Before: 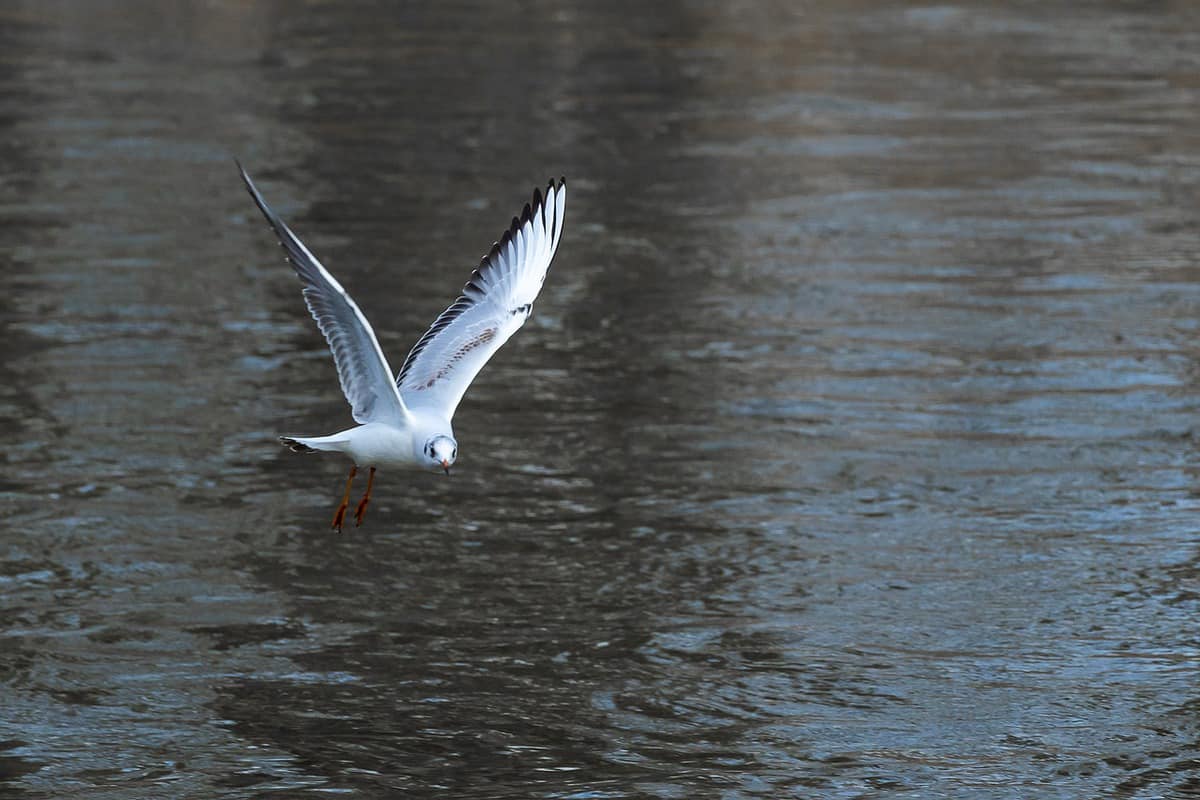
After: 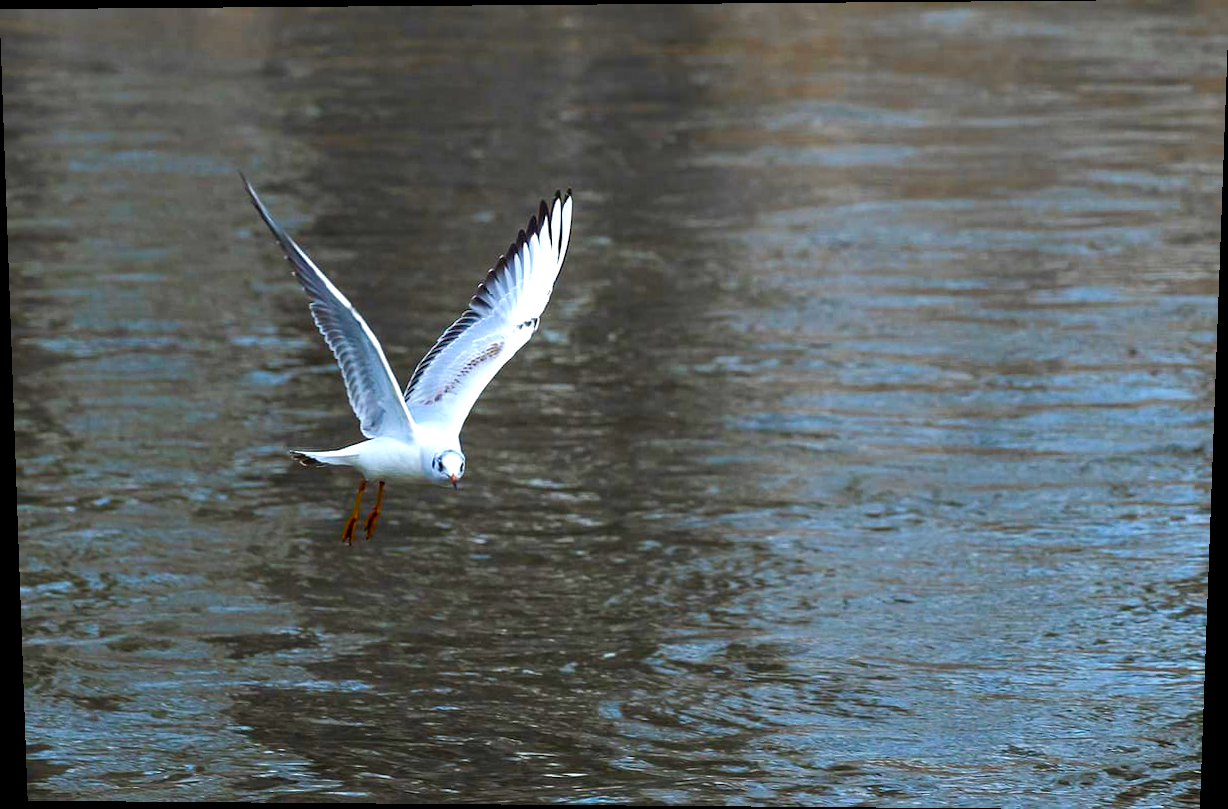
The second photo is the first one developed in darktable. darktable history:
rotate and perspective: lens shift (vertical) 0.048, lens shift (horizontal) -0.024, automatic cropping off
color balance rgb: linear chroma grading › shadows -2.2%, linear chroma grading › highlights -15%, linear chroma grading › global chroma -10%, linear chroma grading › mid-tones -10%, perceptual saturation grading › global saturation 45%, perceptual saturation grading › highlights -50%, perceptual saturation grading › shadows 30%, perceptual brilliance grading › global brilliance 18%, global vibrance 45%
